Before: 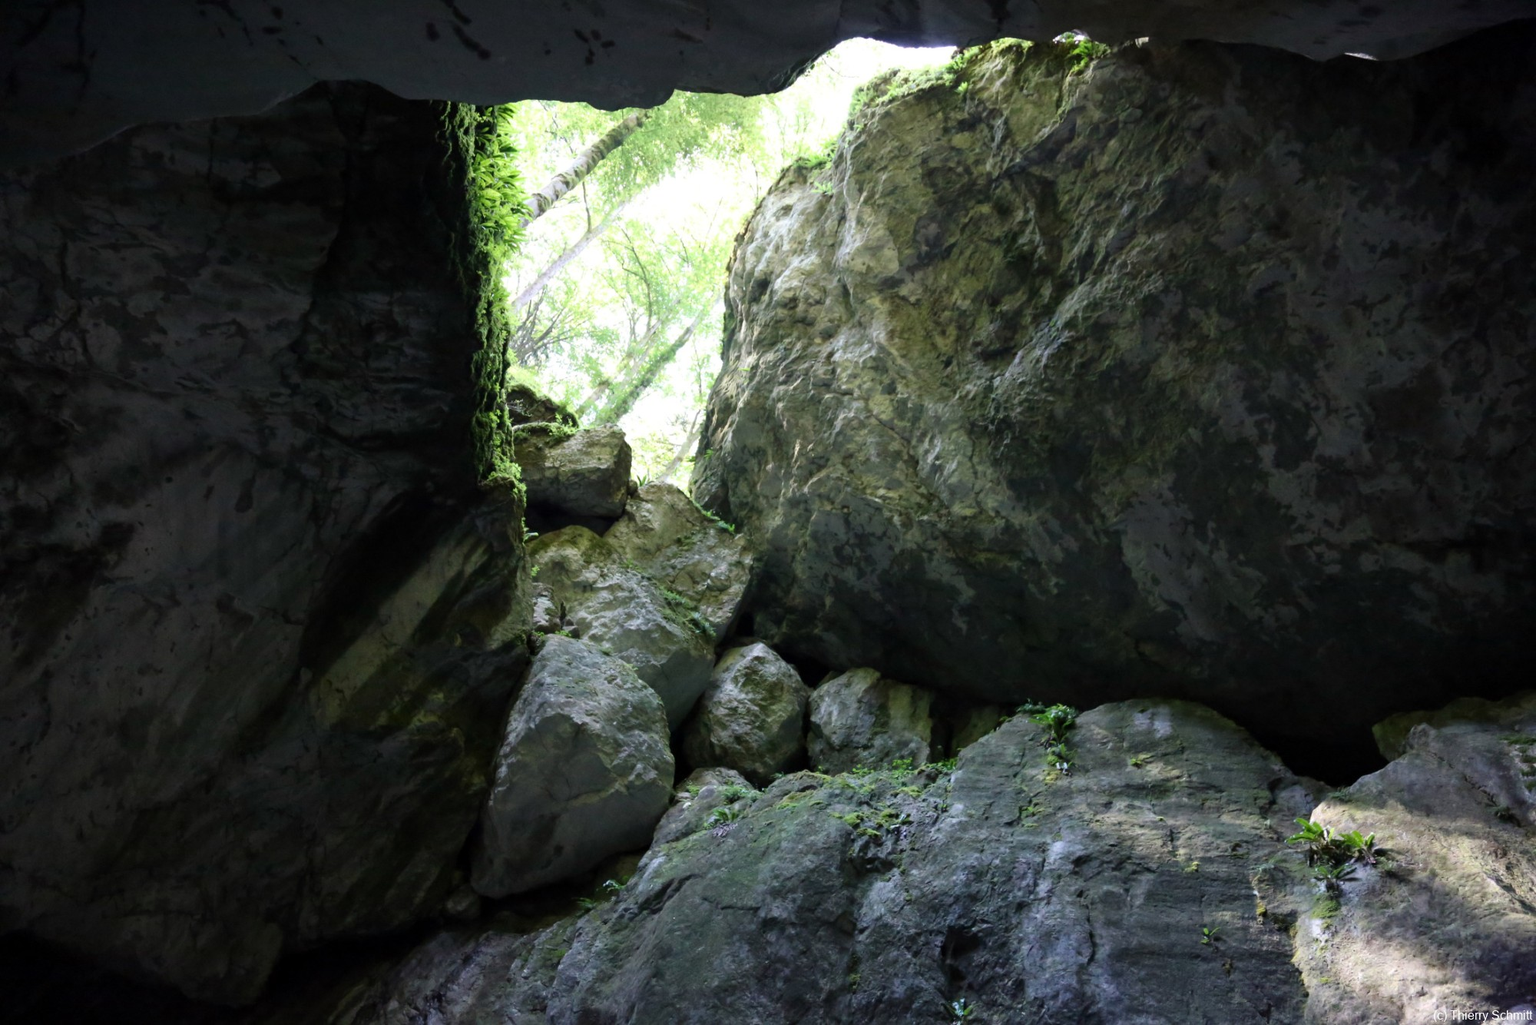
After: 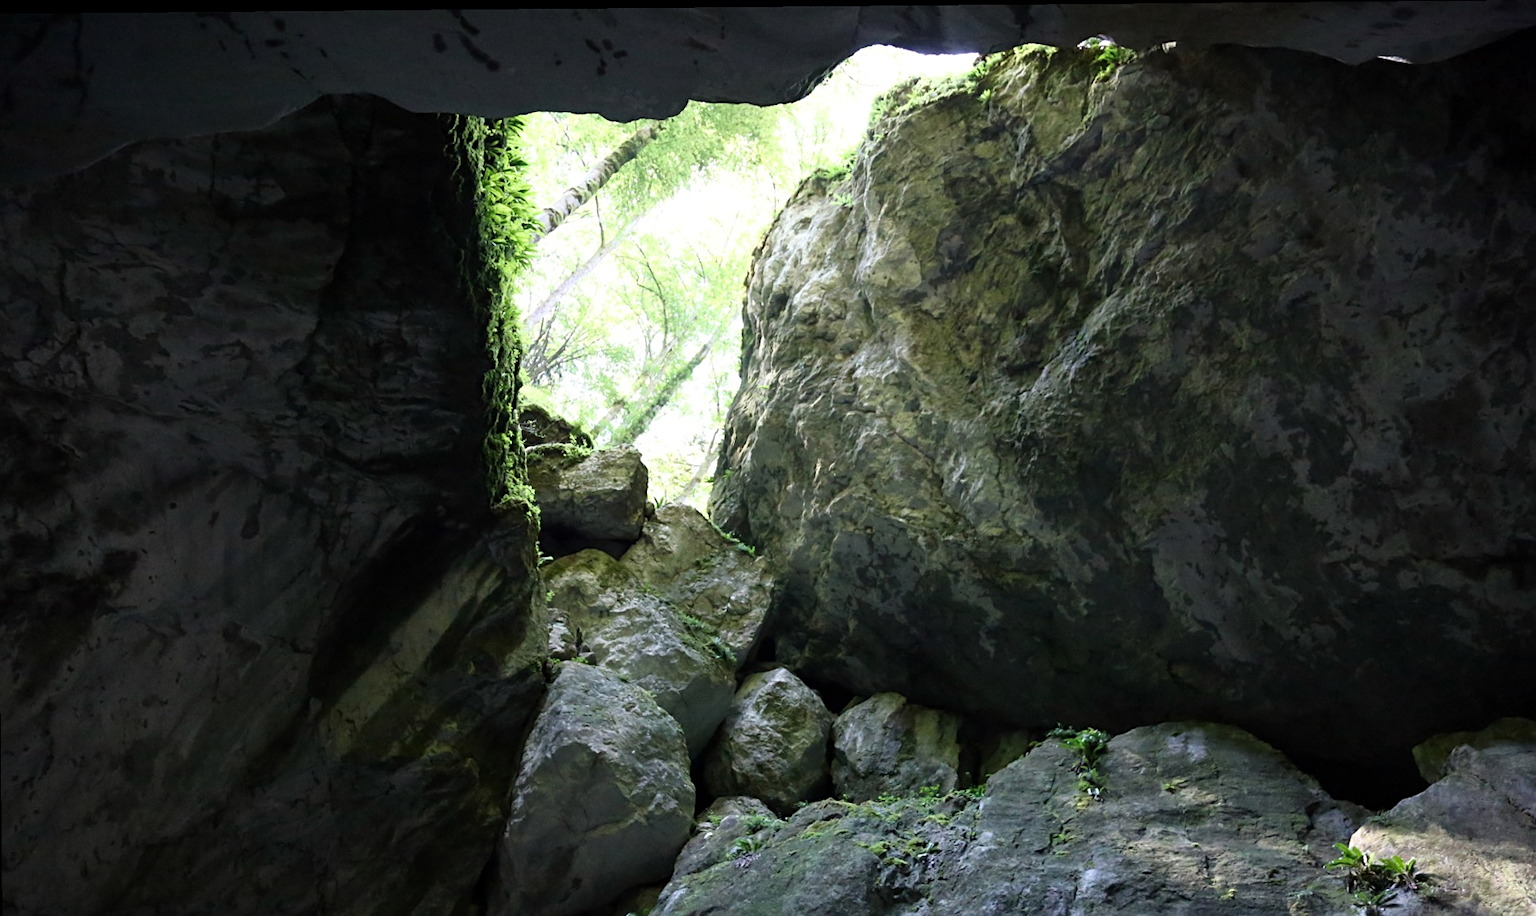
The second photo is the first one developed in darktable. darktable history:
shadows and highlights: shadows 0.151, highlights 39.4
crop and rotate: angle 0.515°, left 0.371%, right 2.948%, bottom 14.165%
sharpen: radius 2.188, amount 0.386, threshold 0.159
